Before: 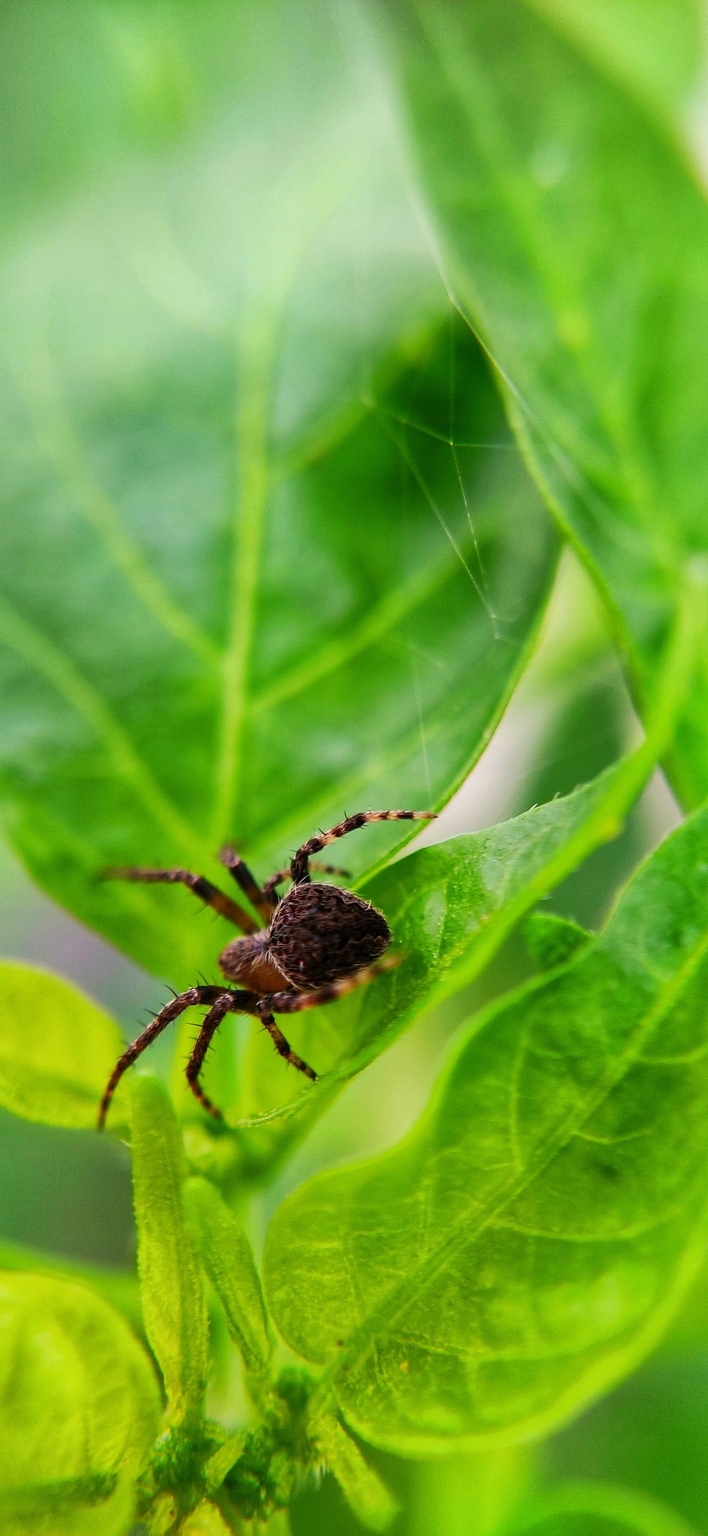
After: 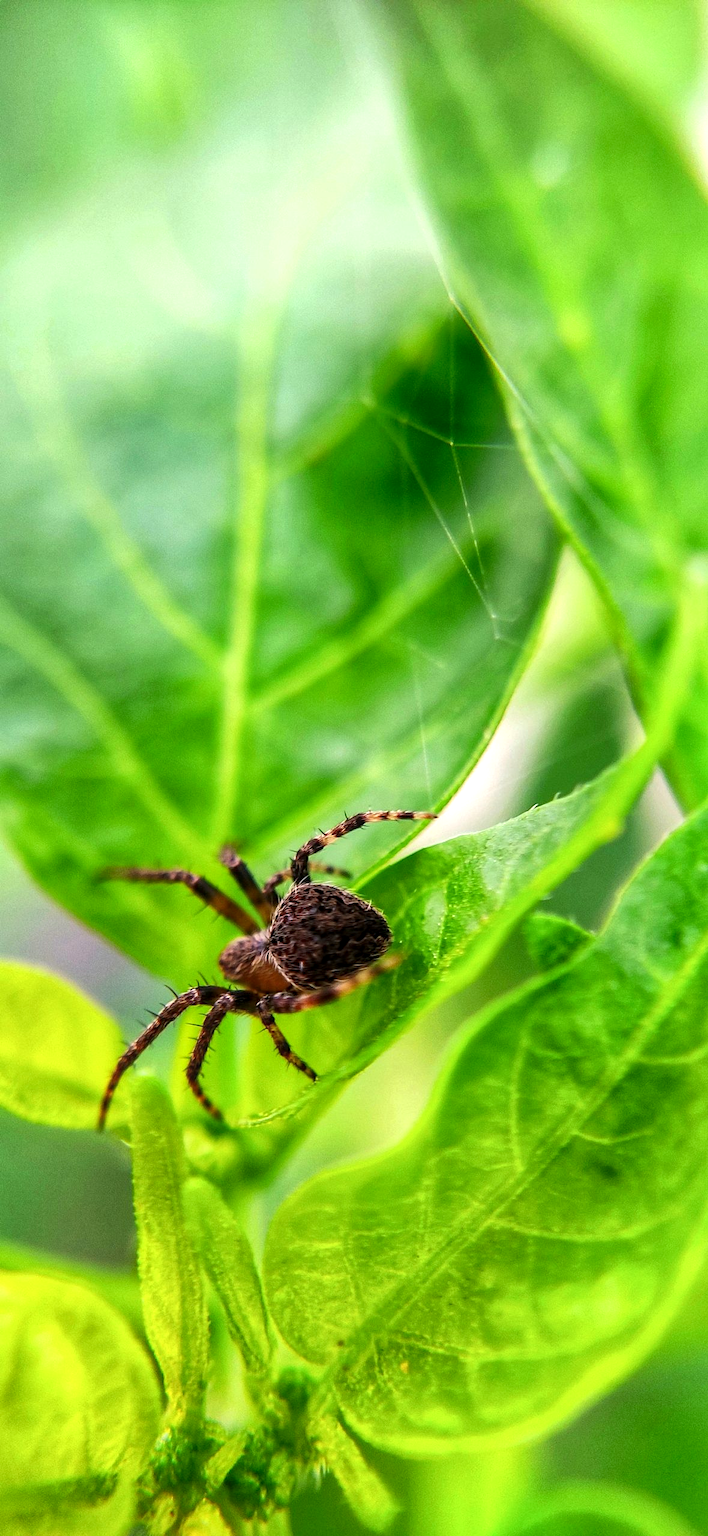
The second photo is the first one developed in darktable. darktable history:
local contrast: detail 130%
exposure: black level correction 0, exposure 0.499 EV, compensate highlight preservation false
